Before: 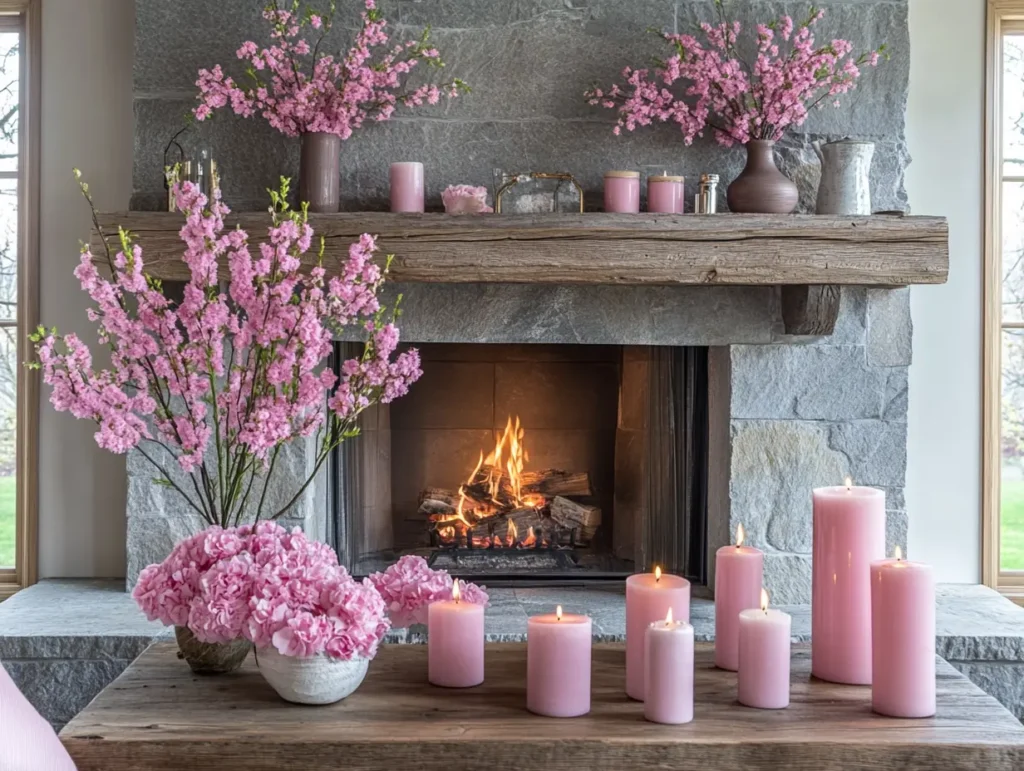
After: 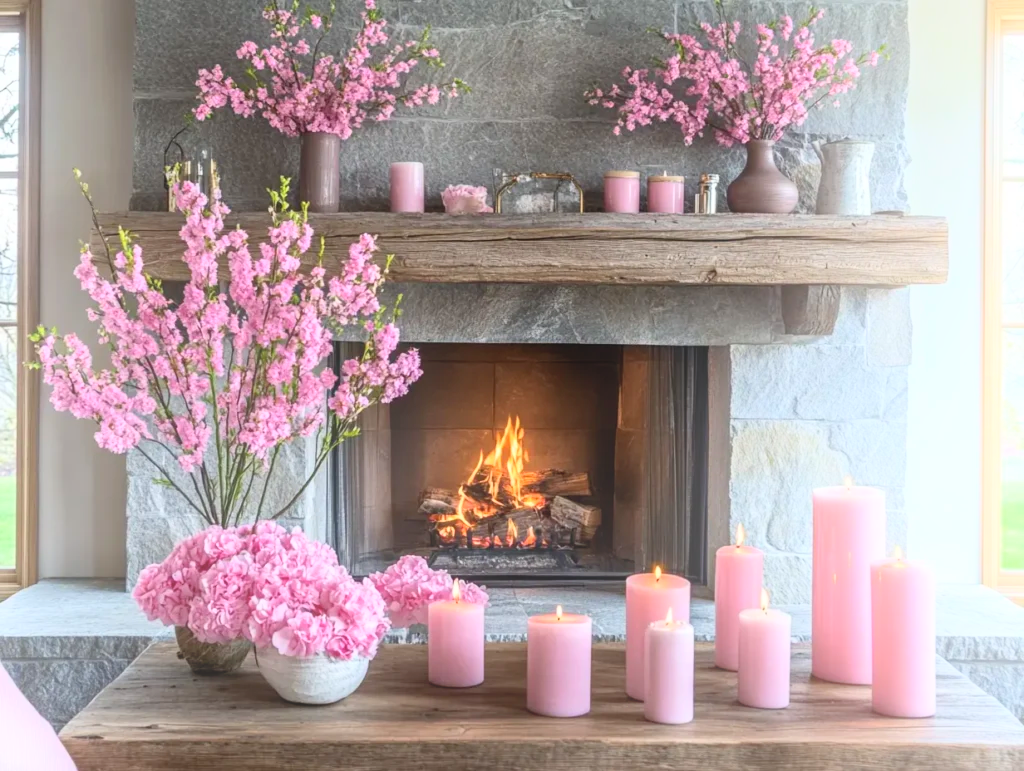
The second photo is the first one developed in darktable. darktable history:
contrast brightness saturation: contrast 0.2, brightness 0.16, saturation 0.22
bloom: threshold 82.5%, strength 16.25%
